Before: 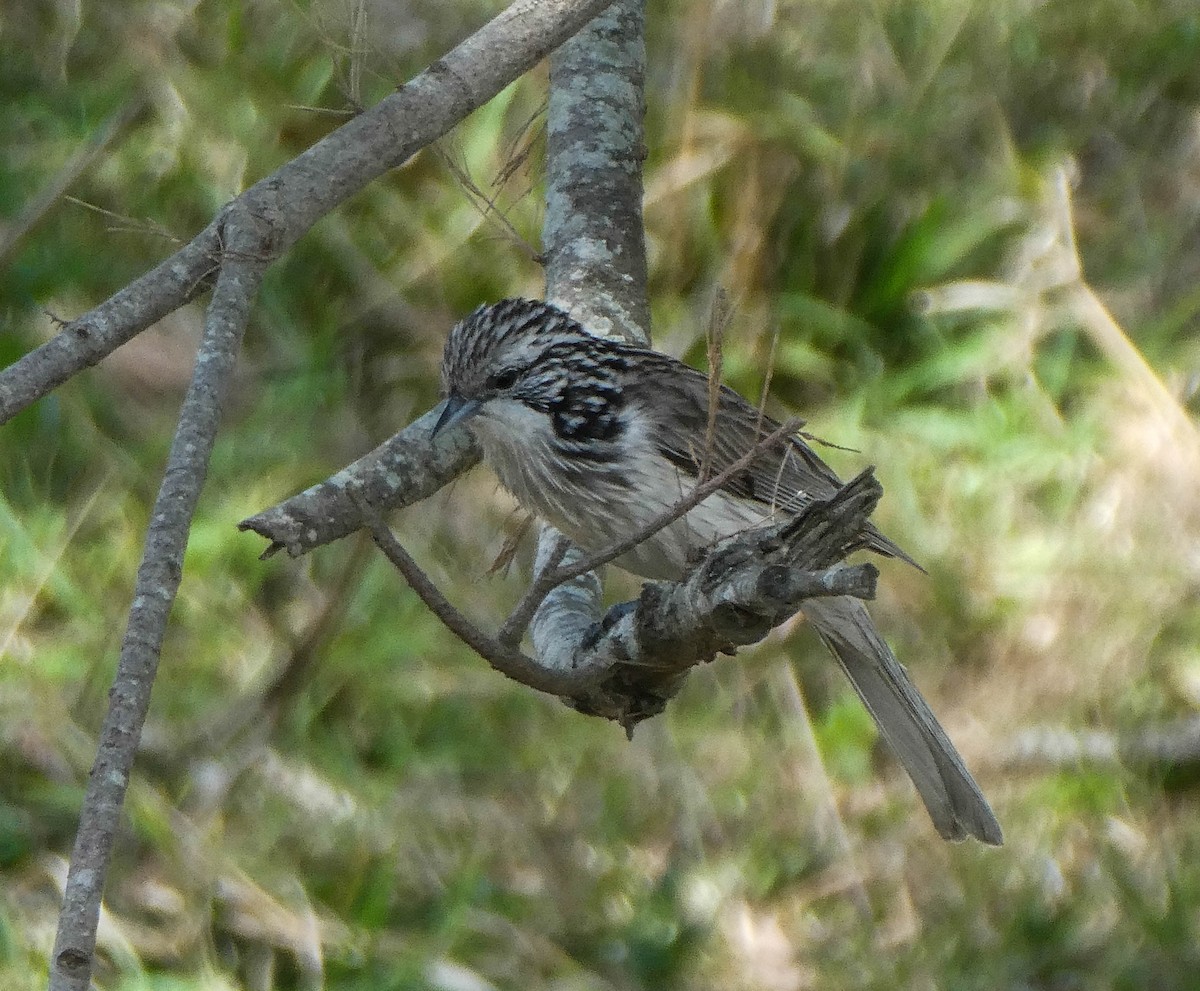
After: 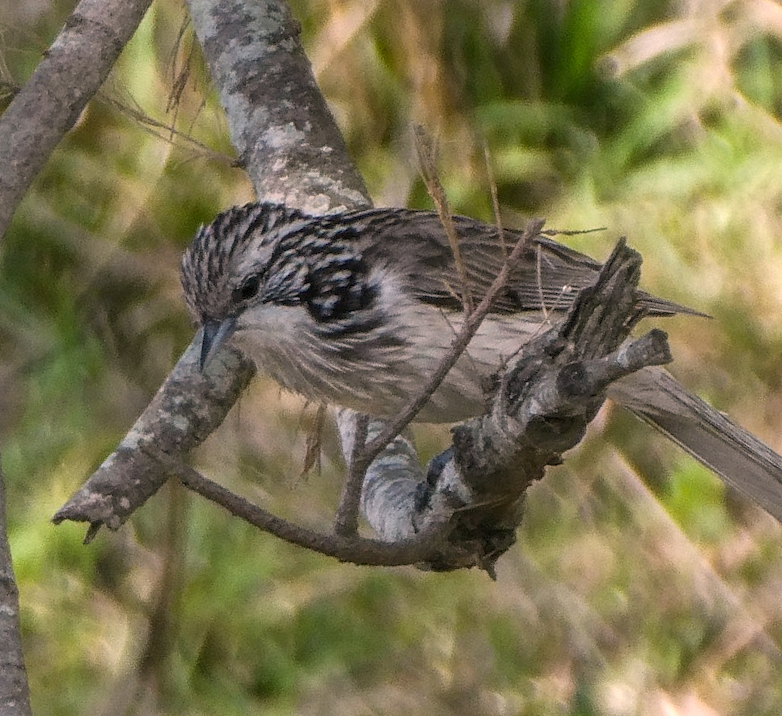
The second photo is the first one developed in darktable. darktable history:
crop and rotate: angle 21.06°, left 6.806%, right 4.013%, bottom 1.1%
exposure: exposure 0.129 EV, compensate highlight preservation false
local contrast: detail 113%
color correction: highlights a* 12.39, highlights b* 5.54
tone equalizer: -7 EV 0.104 EV, edges refinement/feathering 500, mask exposure compensation -1.57 EV, preserve details no
